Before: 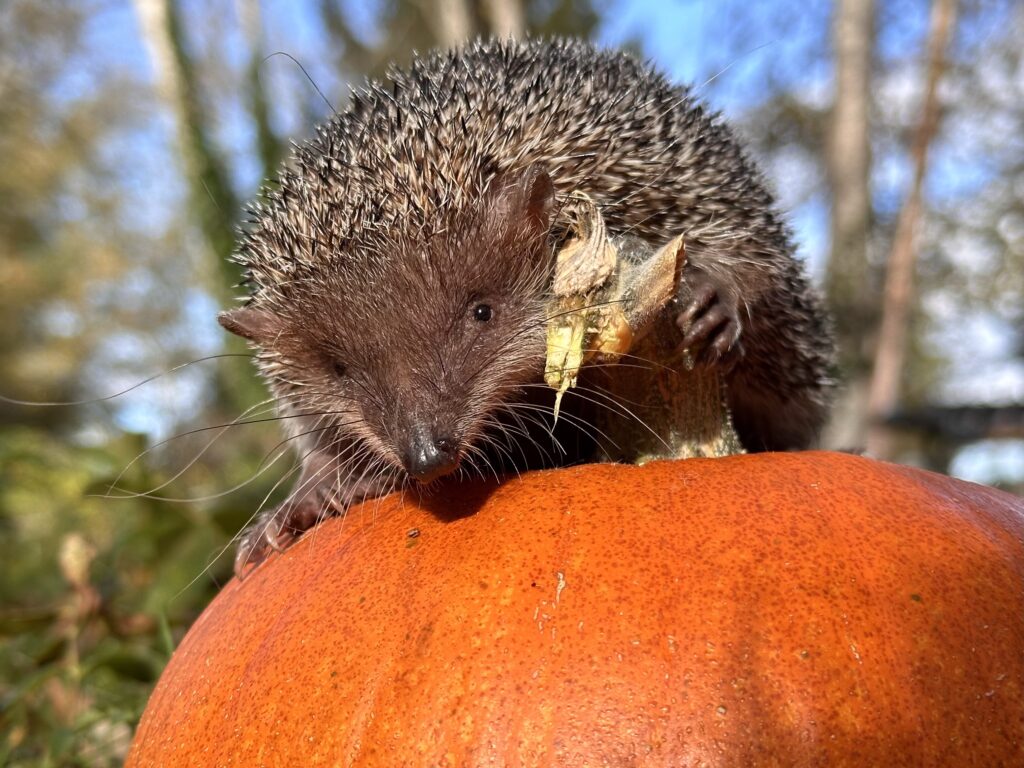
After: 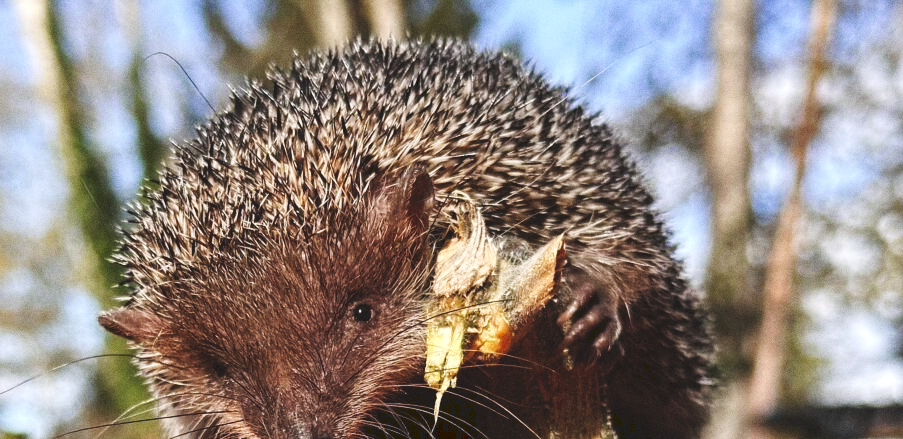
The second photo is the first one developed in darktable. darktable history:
local contrast: highlights 100%, shadows 100%, detail 120%, midtone range 0.2
grain: on, module defaults
crop and rotate: left 11.812%, bottom 42.776%
tone curve: curves: ch0 [(0, 0) (0.003, 0.117) (0.011, 0.118) (0.025, 0.123) (0.044, 0.13) (0.069, 0.137) (0.1, 0.149) (0.136, 0.157) (0.177, 0.184) (0.224, 0.217) (0.277, 0.257) (0.335, 0.324) (0.399, 0.406) (0.468, 0.511) (0.543, 0.609) (0.623, 0.712) (0.709, 0.8) (0.801, 0.877) (0.898, 0.938) (1, 1)], preserve colors none
